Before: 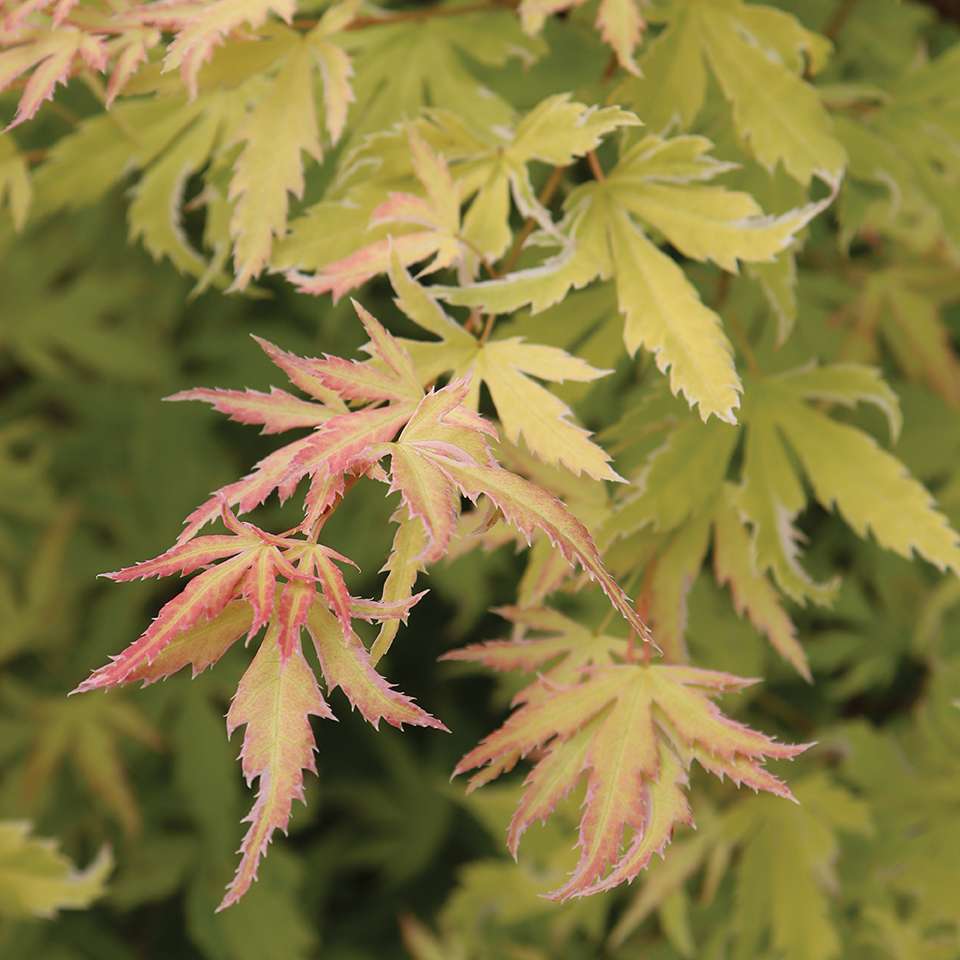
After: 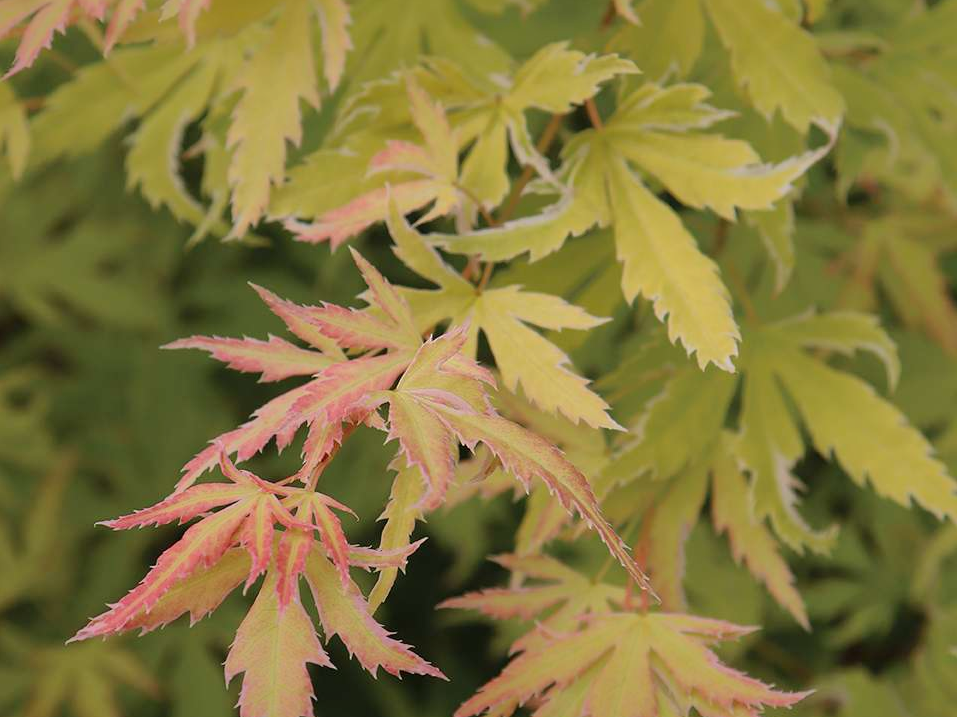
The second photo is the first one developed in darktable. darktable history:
shadows and highlights: shadows -19.71, highlights -73.15
crop: left 0.267%, top 5.475%, bottom 19.738%
